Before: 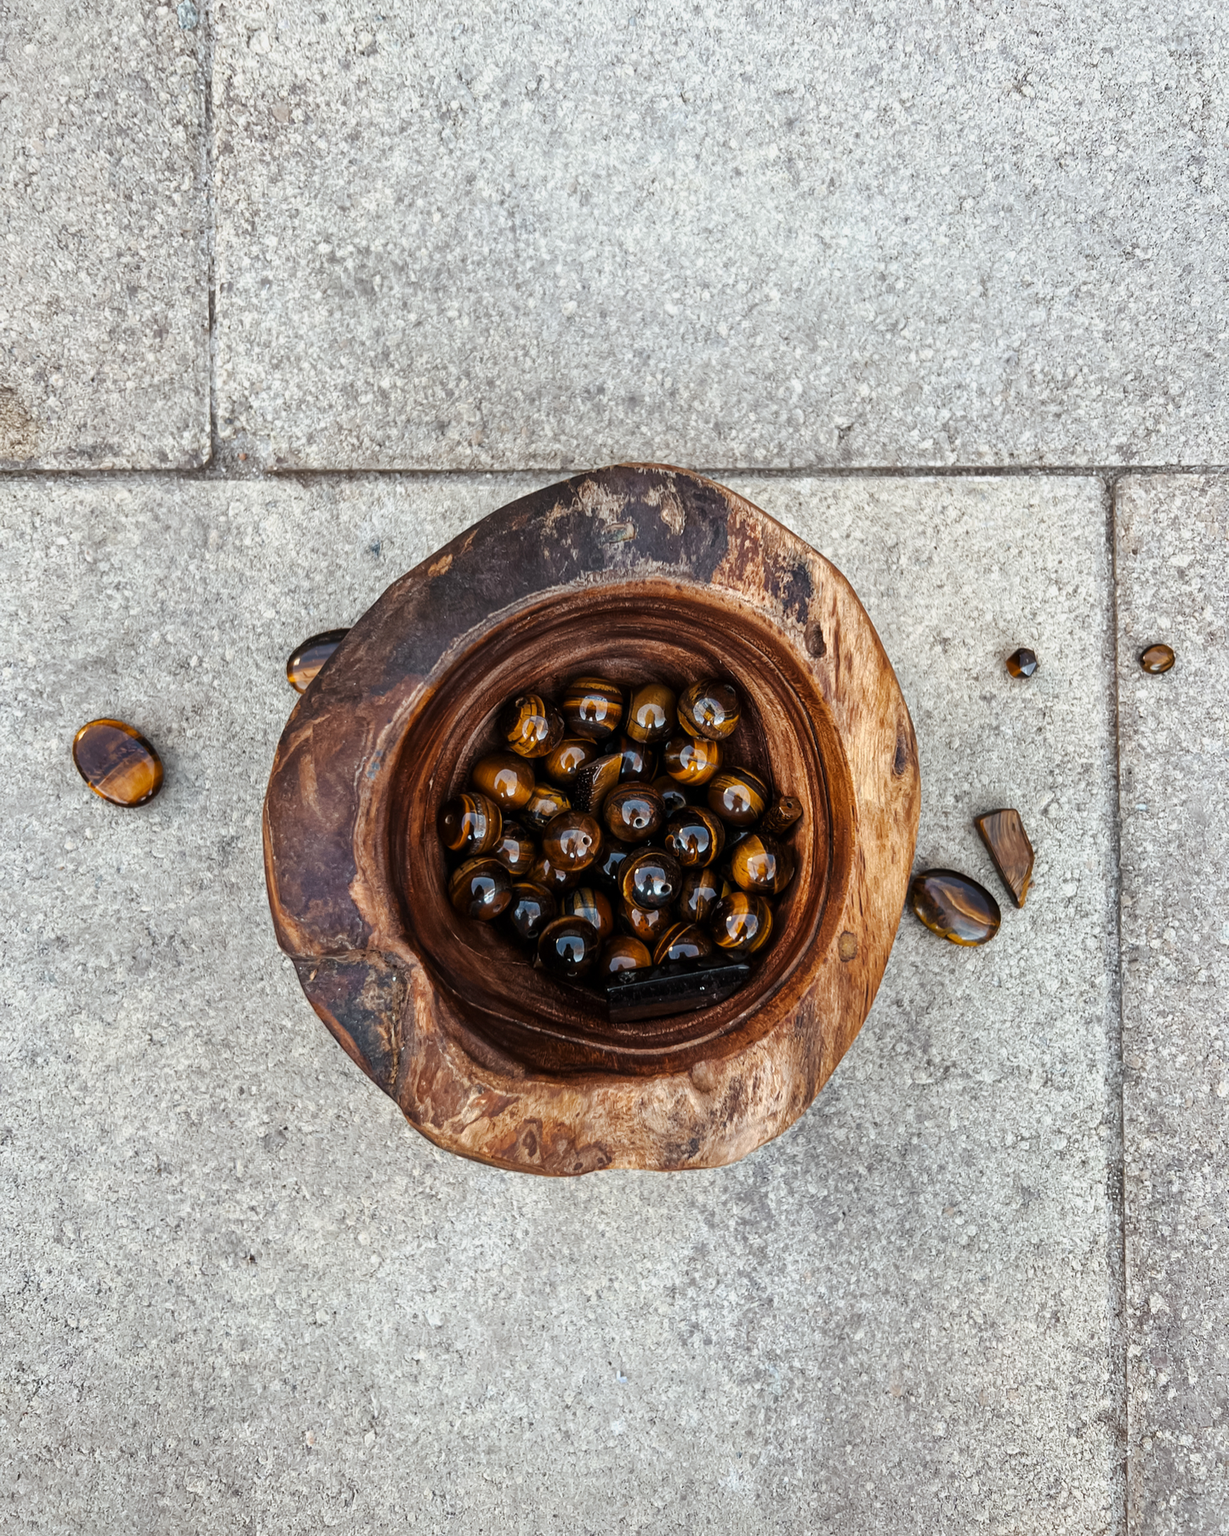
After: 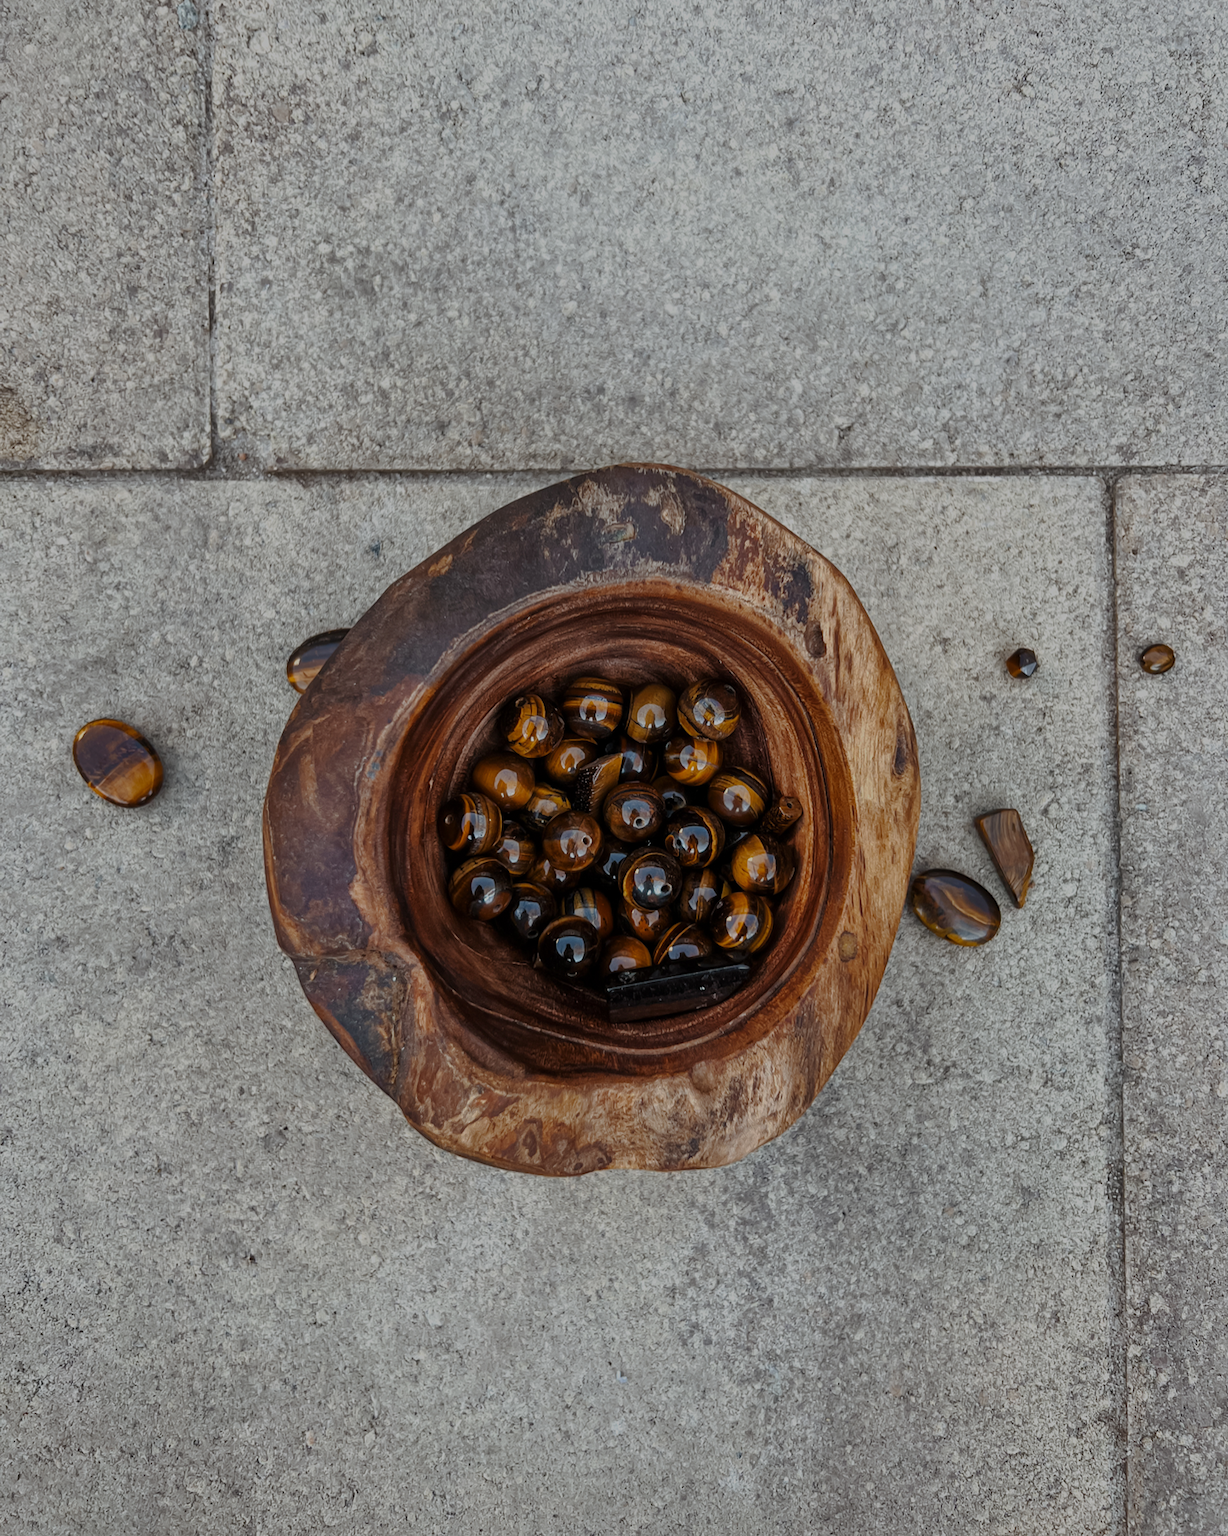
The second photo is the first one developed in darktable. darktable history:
tone equalizer: -8 EV -0.024 EV, -7 EV 0.038 EV, -6 EV -0.006 EV, -5 EV 0.008 EV, -4 EV -0.027 EV, -3 EV -0.236 EV, -2 EV -0.678 EV, -1 EV -0.973 EV, +0 EV -0.96 EV
